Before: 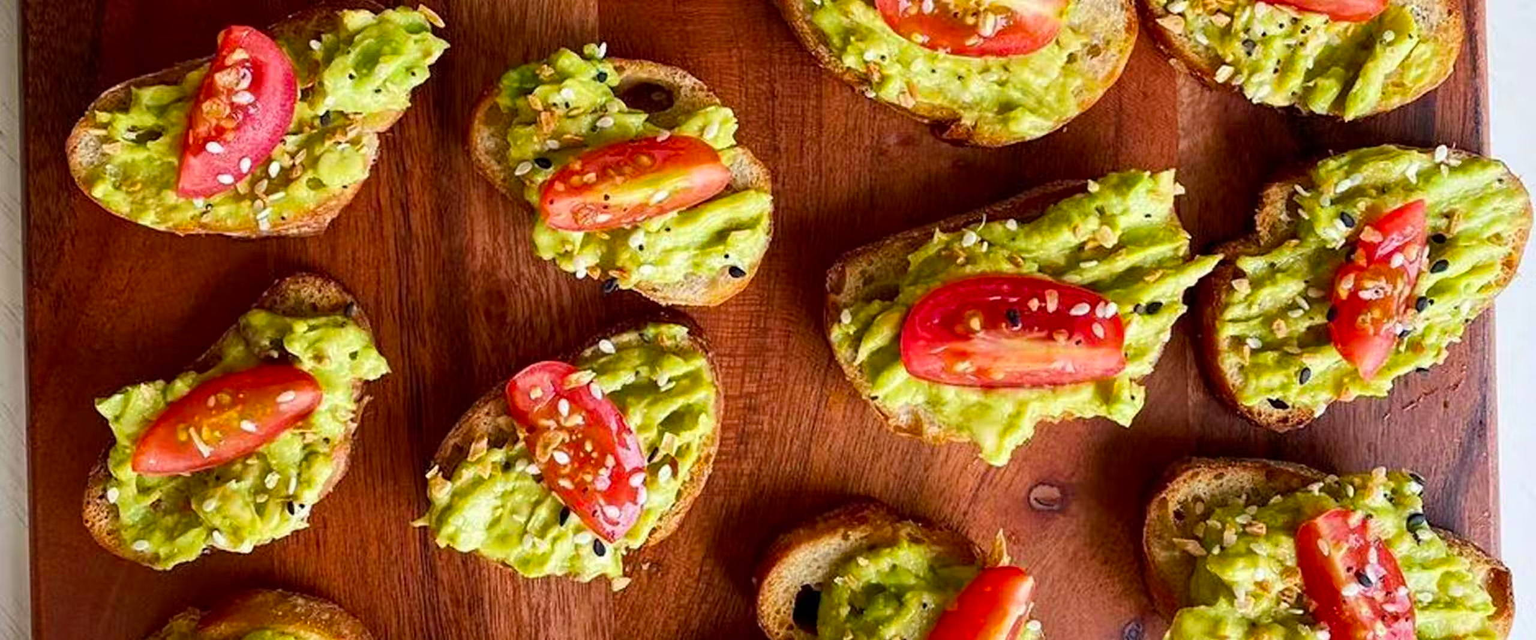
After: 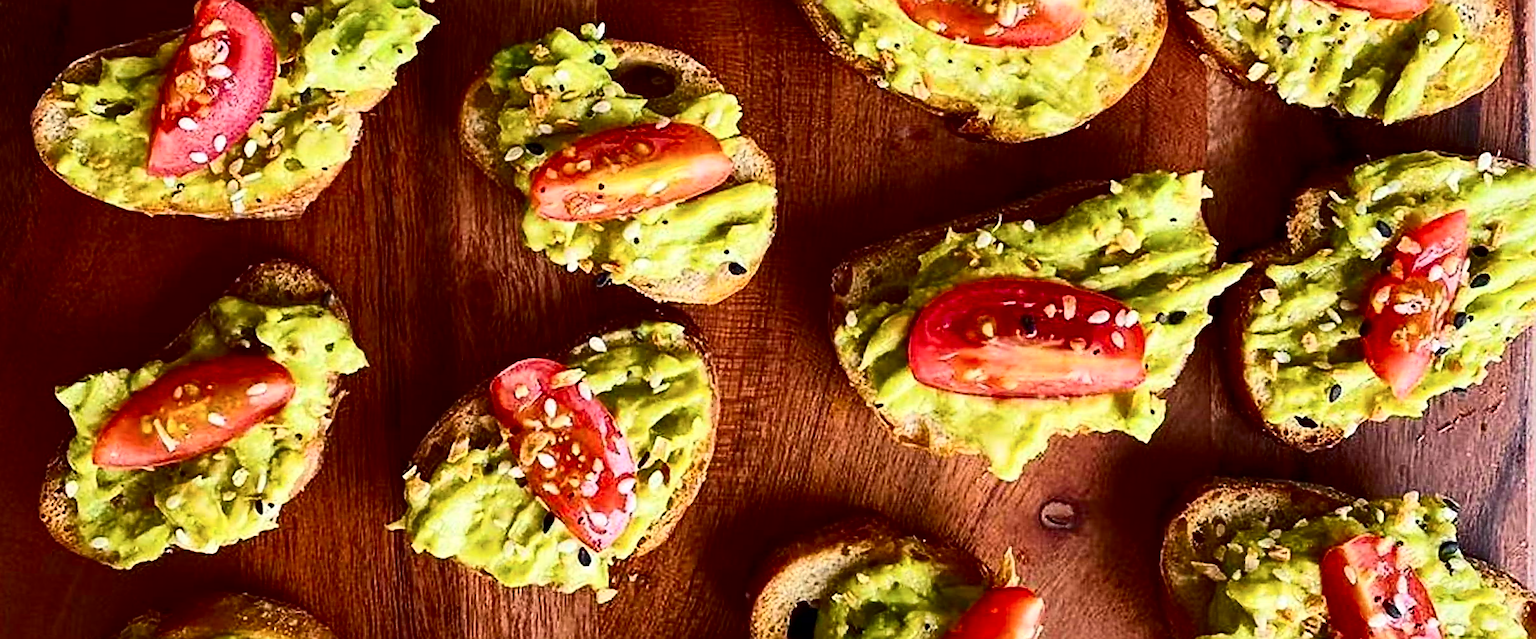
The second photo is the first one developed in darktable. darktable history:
crop and rotate: angle -1.38°
contrast brightness saturation: contrast 0.29
sharpen: radius 1.395, amount 1.254, threshold 0.71
